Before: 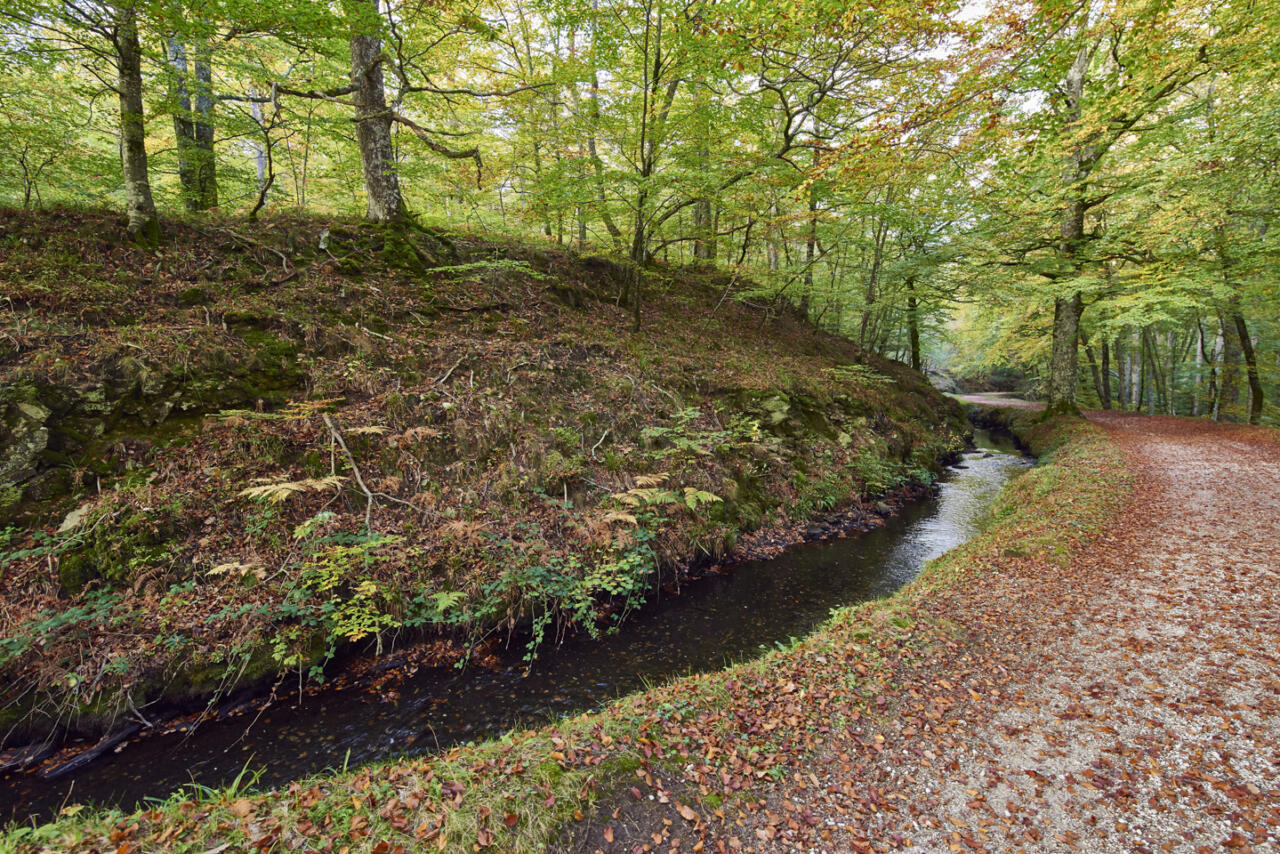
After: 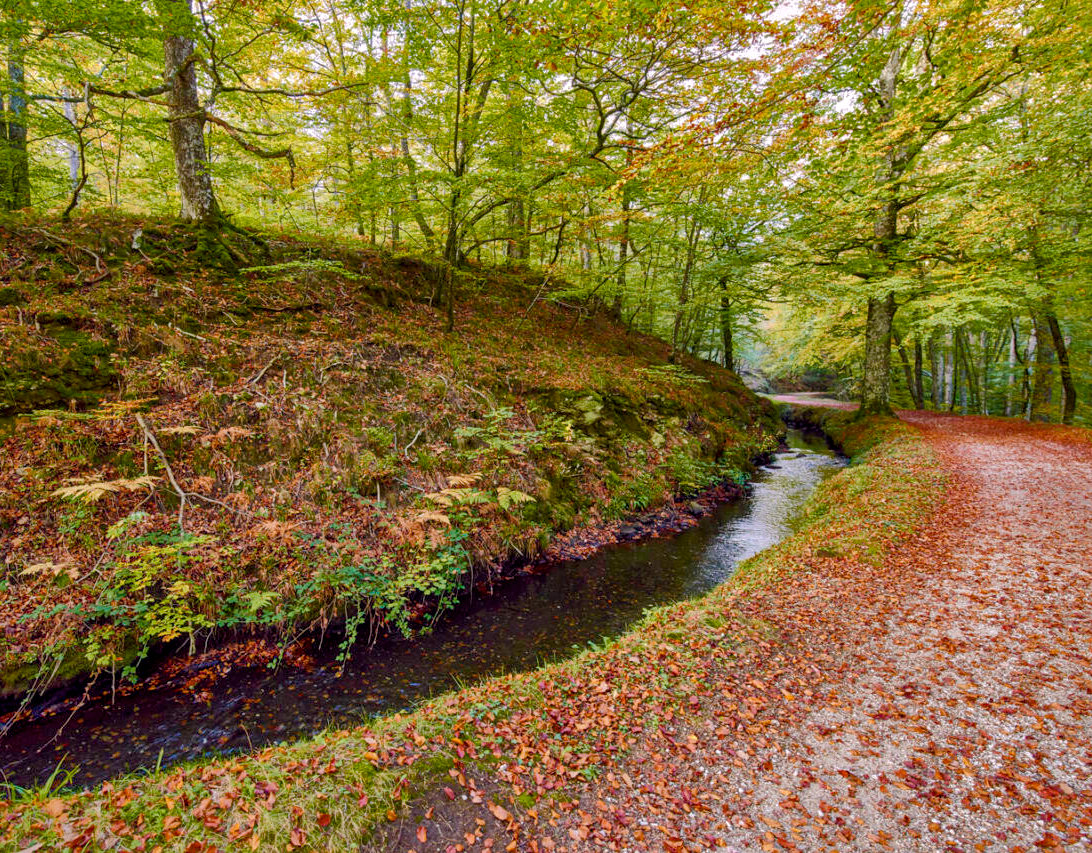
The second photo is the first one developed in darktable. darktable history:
color balance rgb: highlights gain › chroma 1.524%, highlights gain › hue 310.35°, perceptual saturation grading › global saturation 20%, perceptual saturation grading › highlights -25.278%, perceptual saturation grading › shadows 49.748%, perceptual brilliance grading › global brilliance 2.747%, perceptual brilliance grading › highlights -2.5%, perceptual brilliance grading › shadows 3.796%, global vibrance 15.017%
crop and rotate: left 14.683%
local contrast: on, module defaults
tone equalizer: on, module defaults
color zones: curves: ch2 [(0, 0.5) (0.143, 0.5) (0.286, 0.489) (0.415, 0.421) (0.571, 0.5) (0.714, 0.5) (0.857, 0.5) (1, 0.5)]
shadows and highlights: highlights -60.04
color correction: highlights b* 0.026, saturation 0.994
